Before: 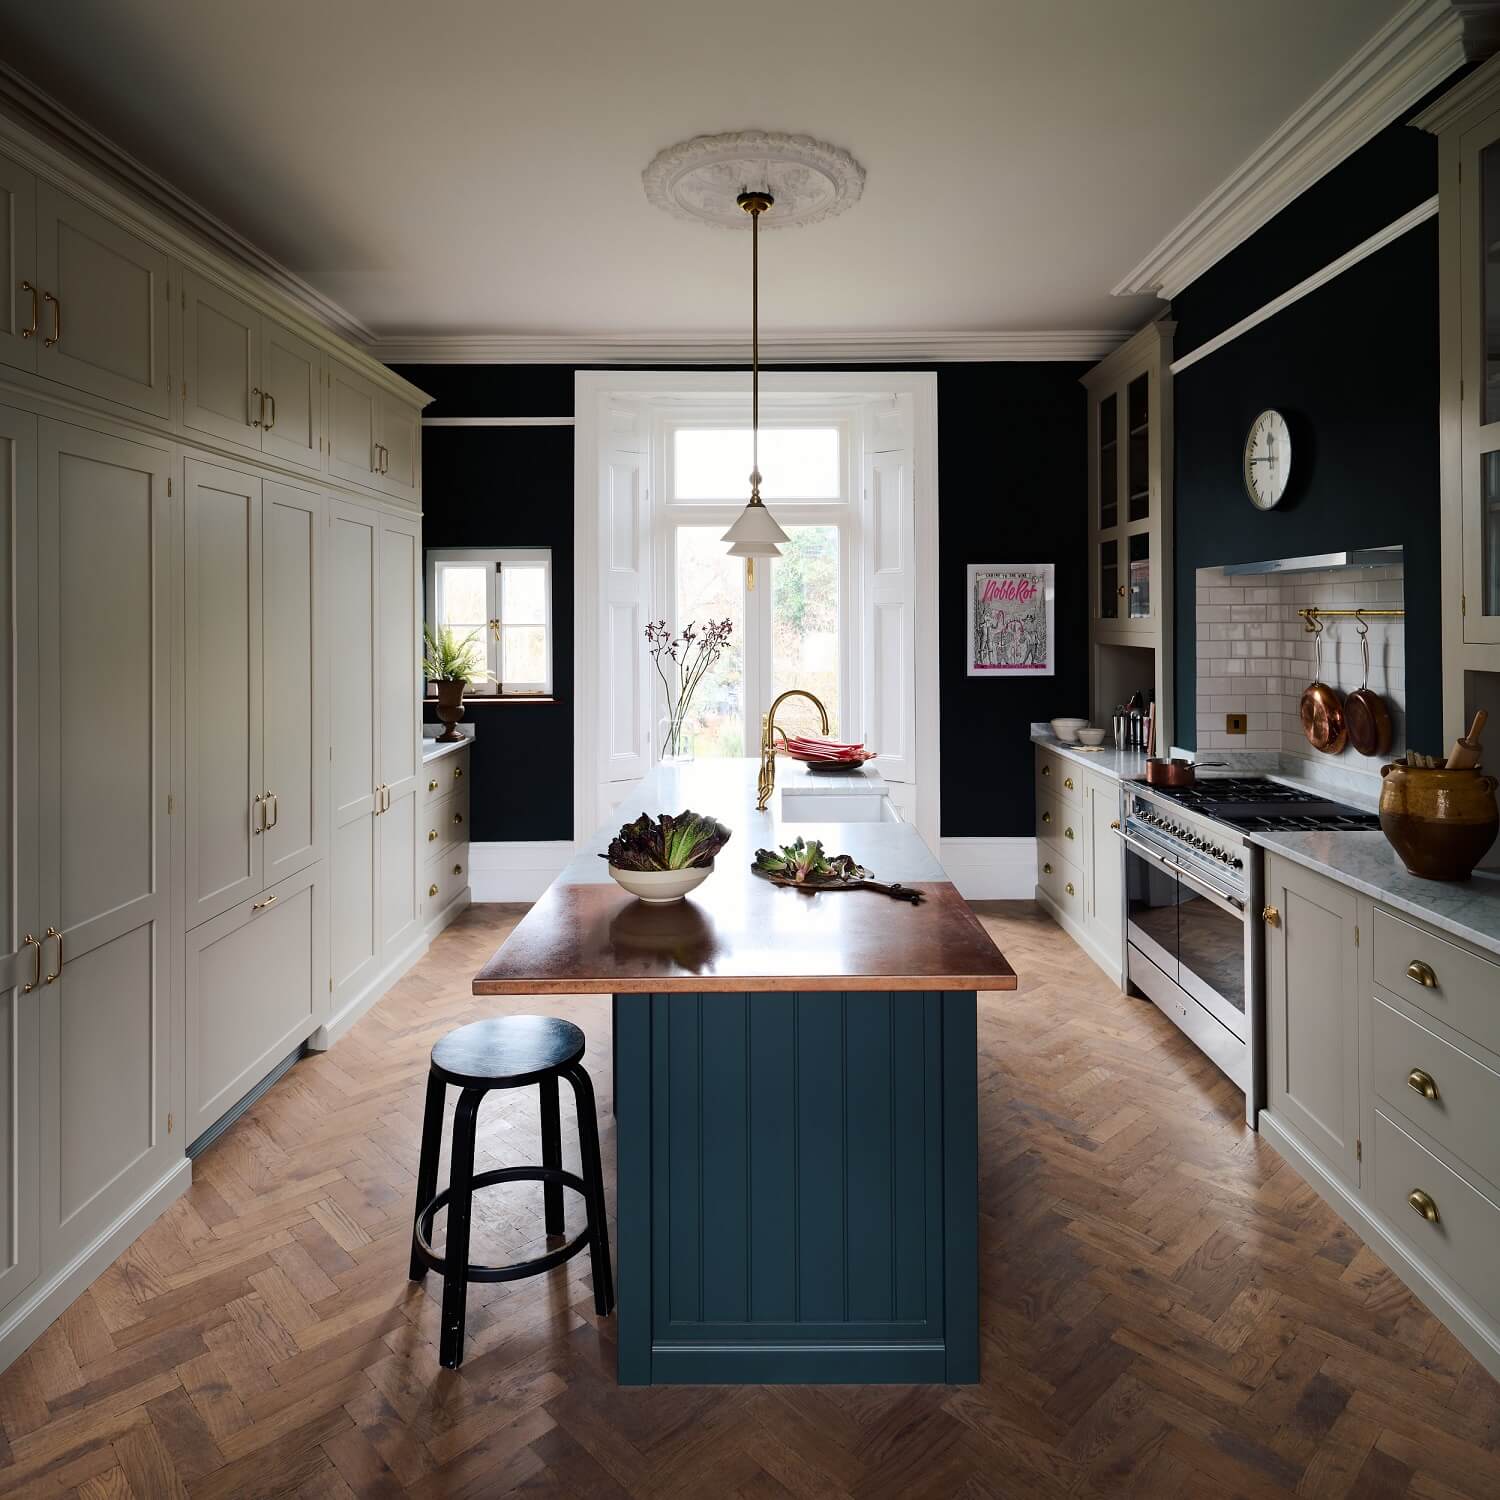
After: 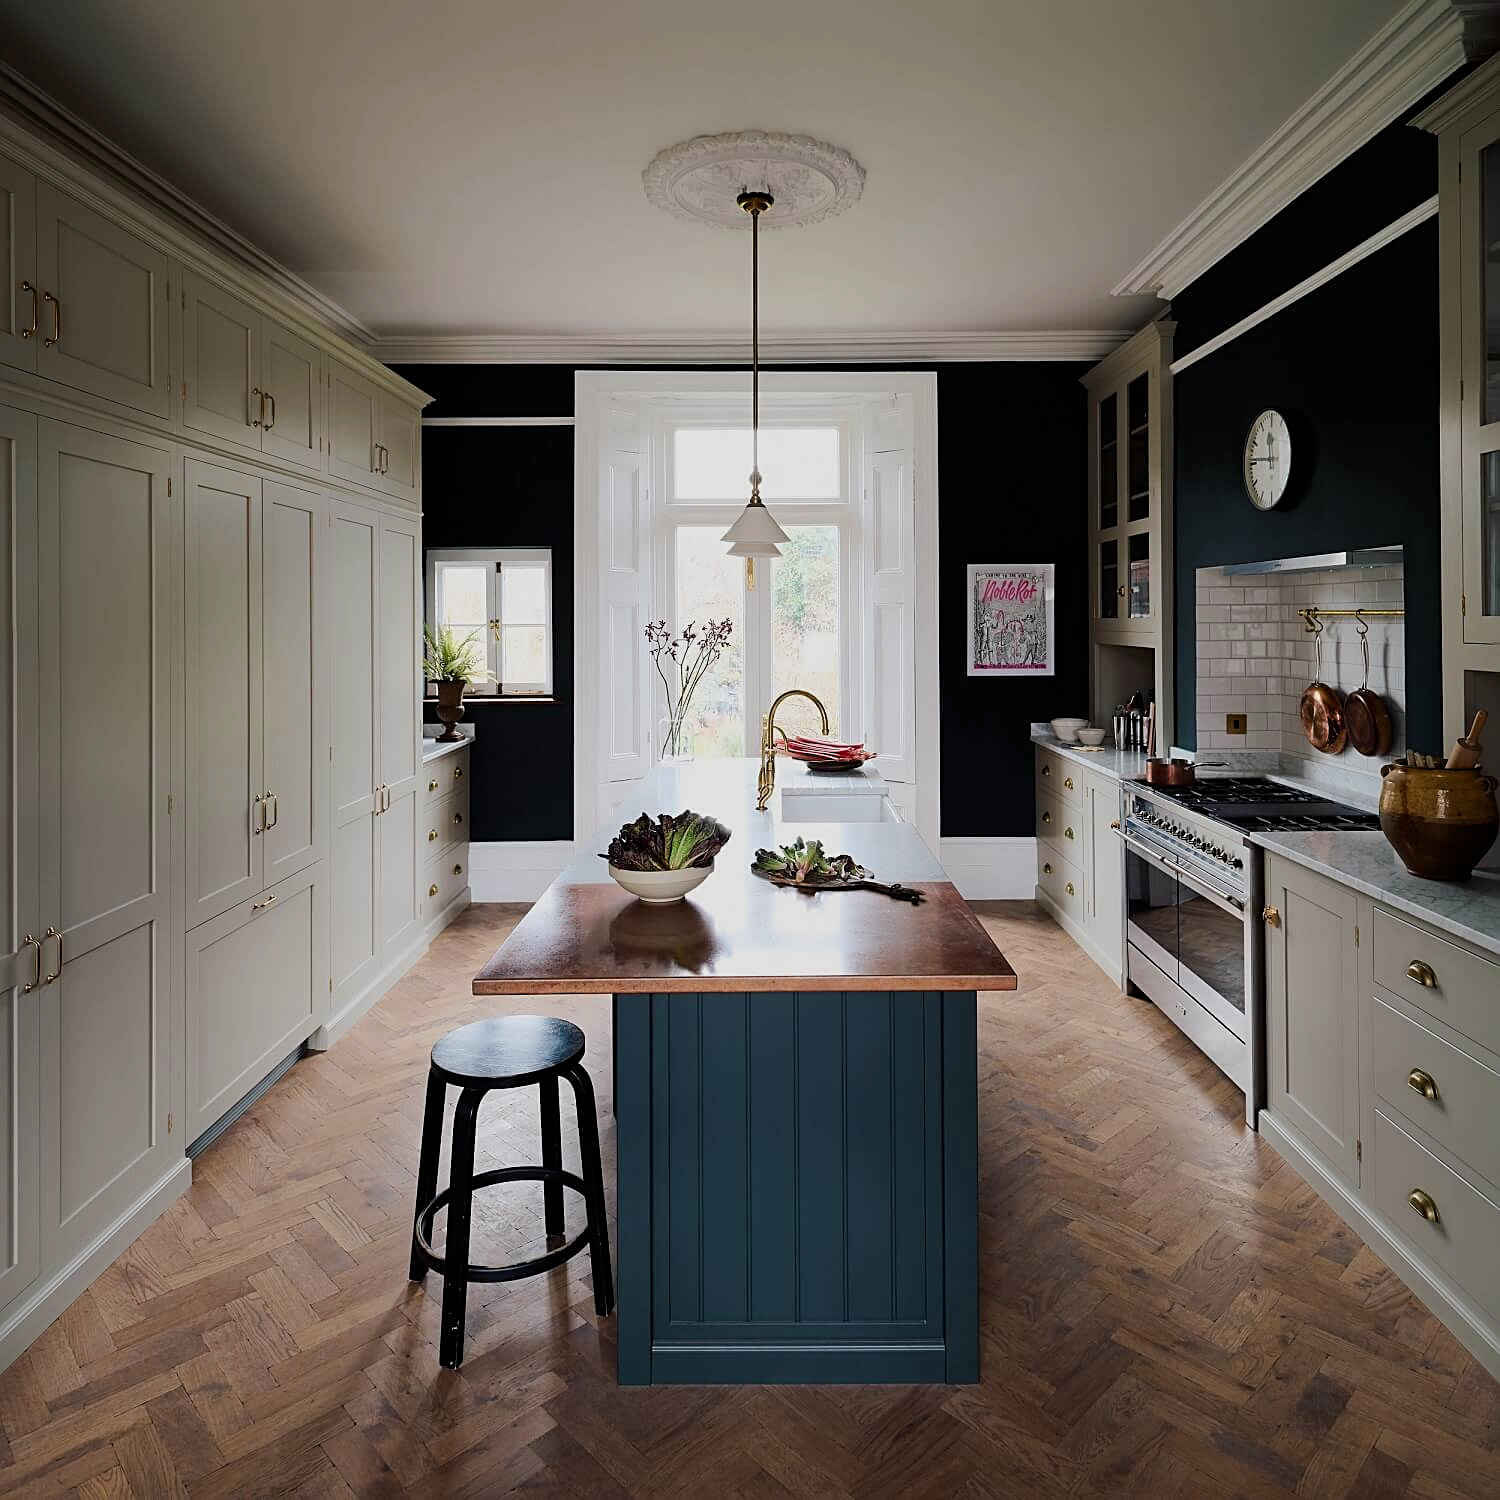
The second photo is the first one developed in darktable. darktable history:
sharpen: on, module defaults
filmic rgb: black relative exposure -15.07 EV, white relative exposure 3 EV, threshold 3.01 EV, target black luminance 0%, hardness 9.22, latitude 98.41%, contrast 0.913, shadows ↔ highlights balance 0.514%, iterations of high-quality reconstruction 0, enable highlight reconstruction true
